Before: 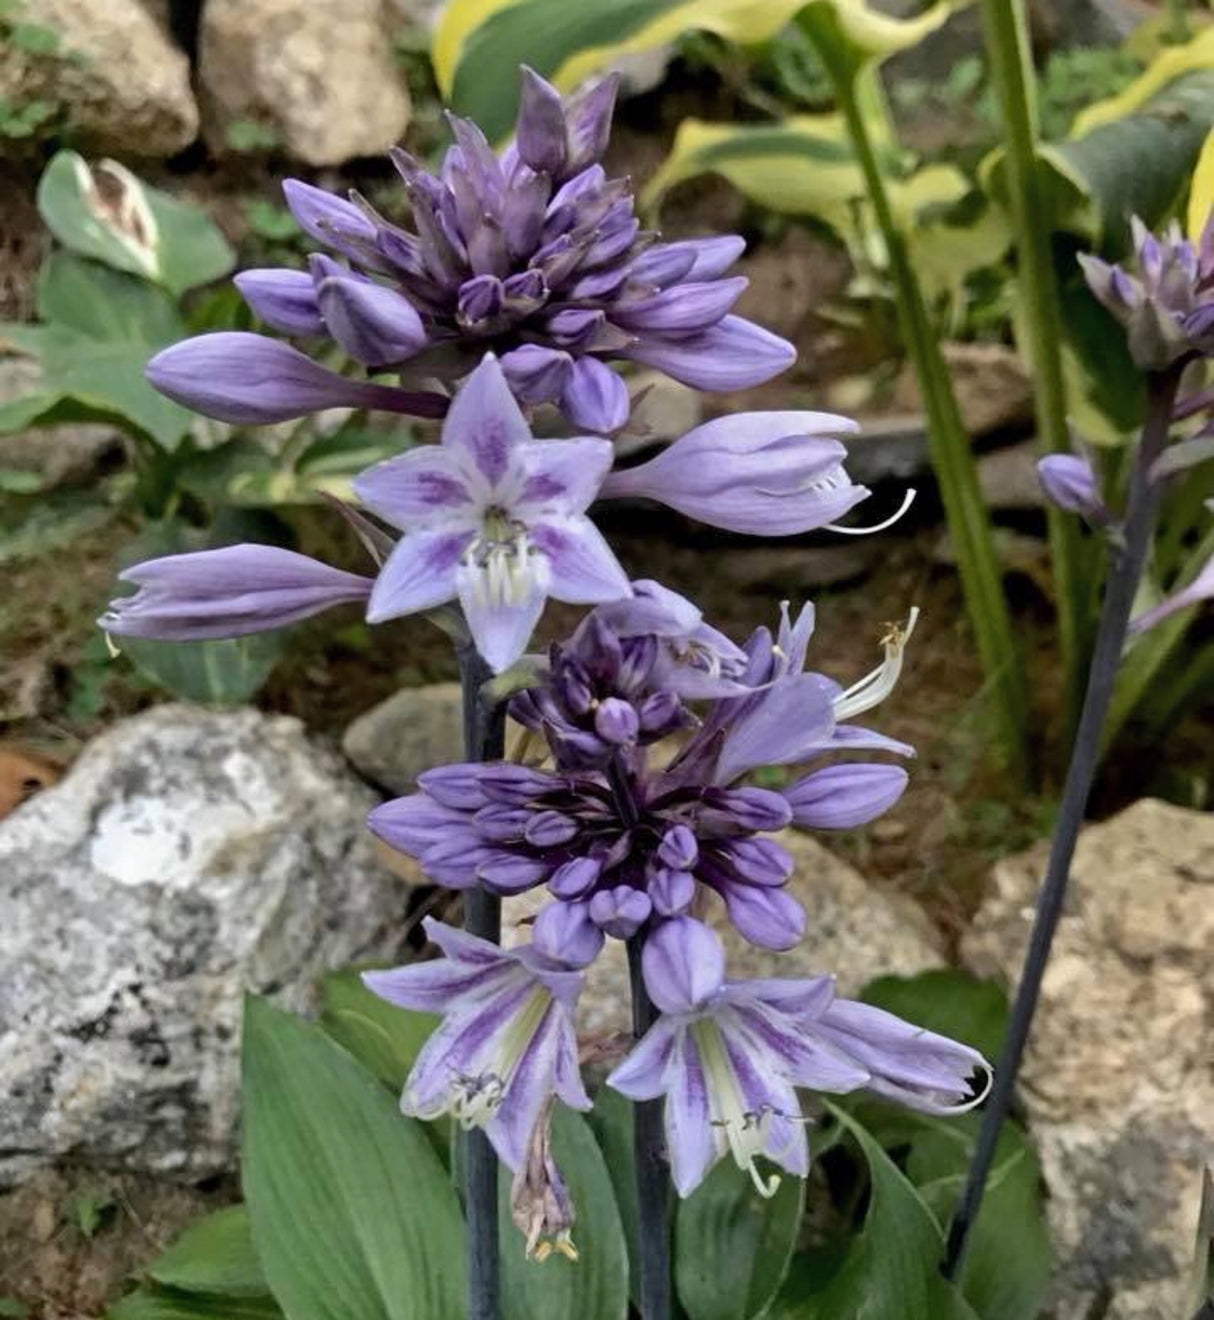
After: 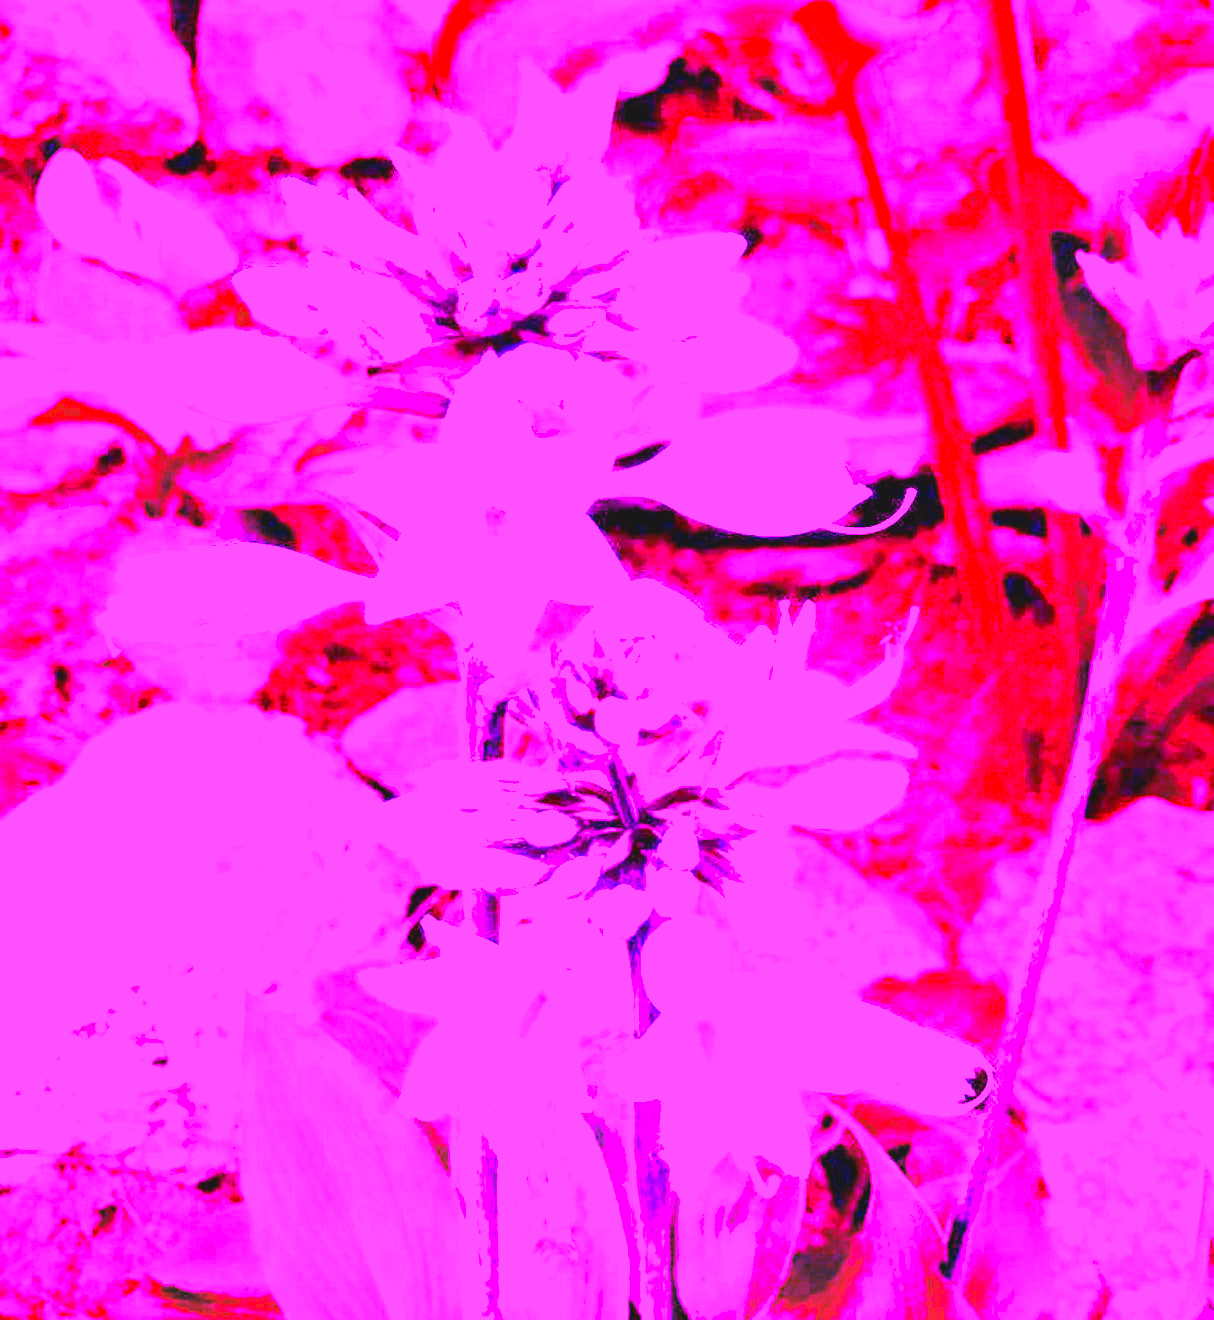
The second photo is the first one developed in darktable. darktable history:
white balance: red 8, blue 8
lowpass: radius 0.1, contrast 0.85, saturation 1.1, unbound 0
